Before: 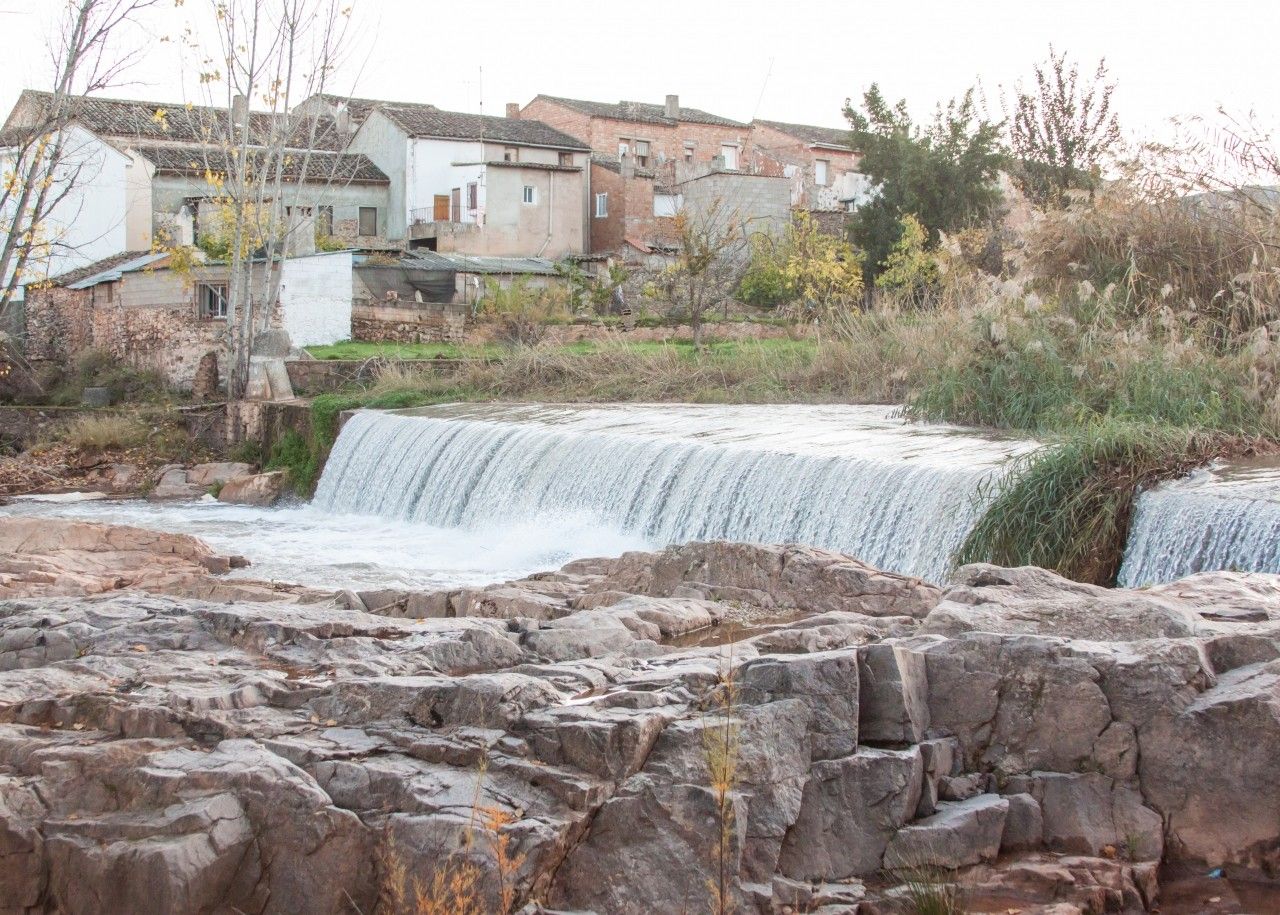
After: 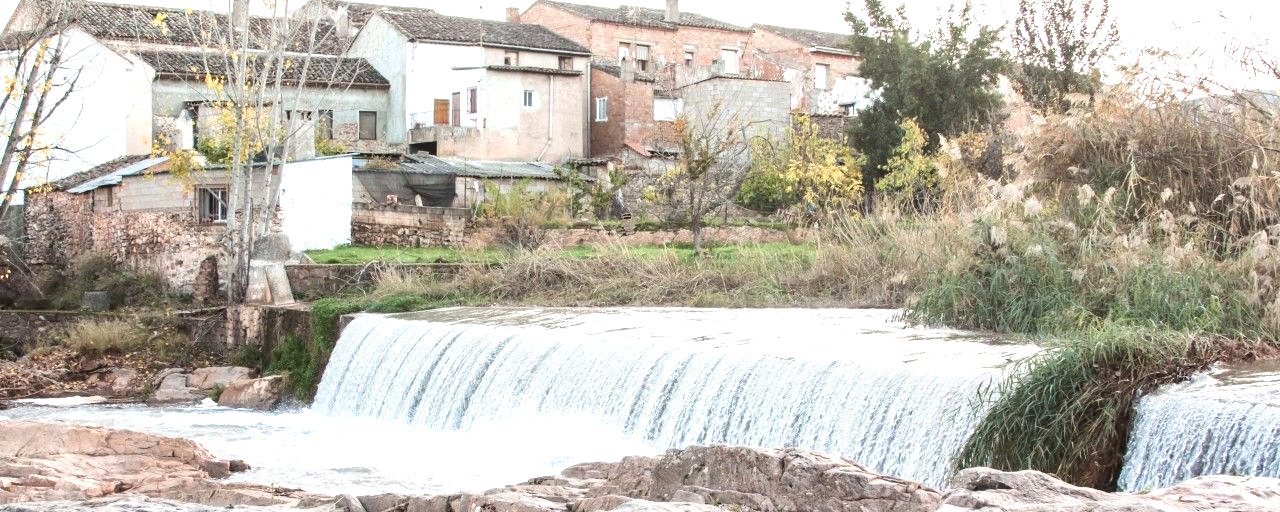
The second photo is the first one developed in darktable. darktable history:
crop and rotate: top 10.536%, bottom 33.493%
tone equalizer: -8 EV -0.764 EV, -7 EV -0.708 EV, -6 EV -0.611 EV, -5 EV -0.414 EV, -3 EV 0.383 EV, -2 EV 0.6 EV, -1 EV 0.684 EV, +0 EV 0.772 EV, edges refinement/feathering 500, mask exposure compensation -1.57 EV, preserve details no
